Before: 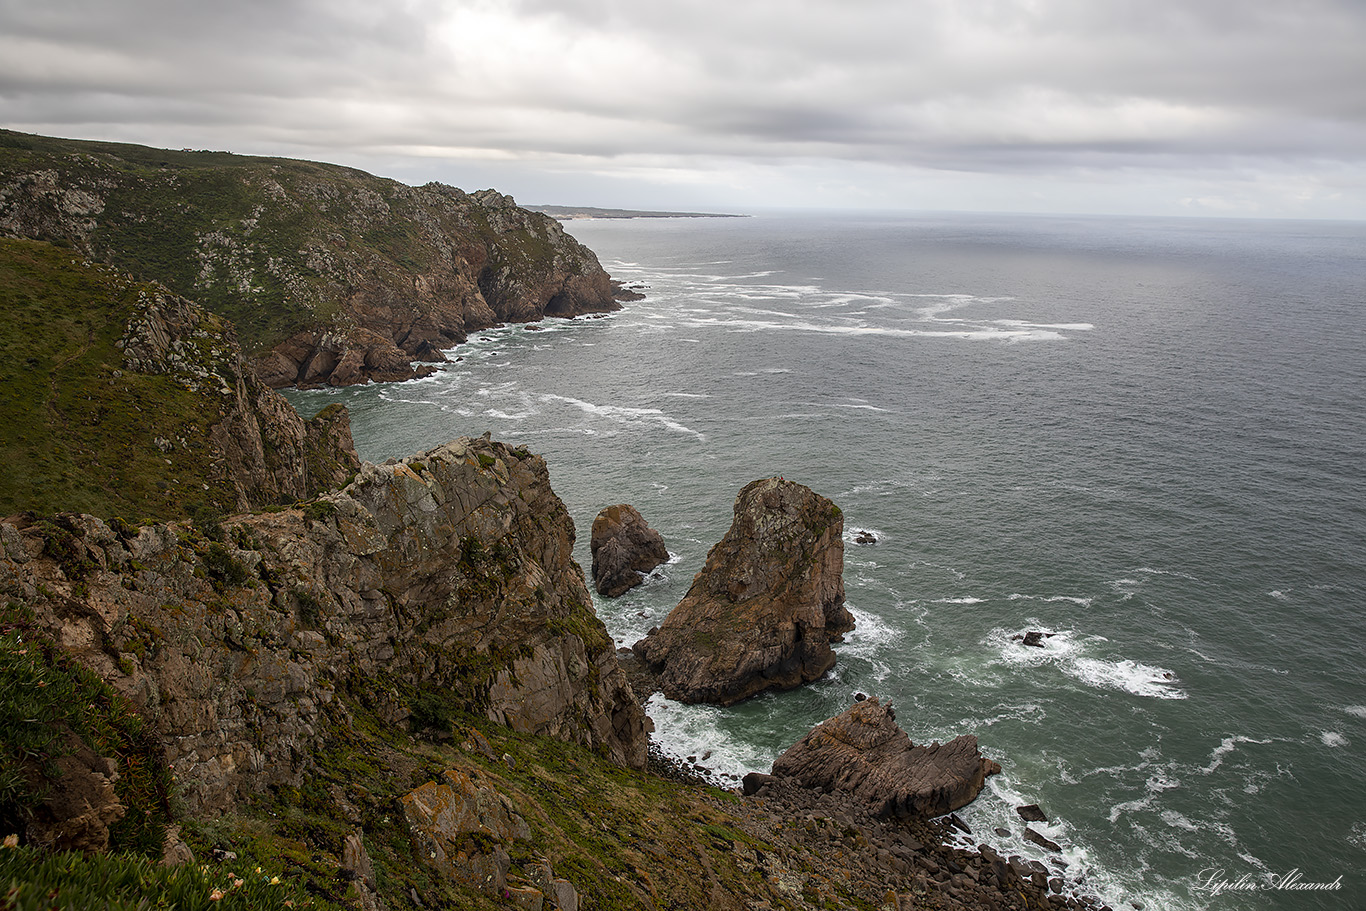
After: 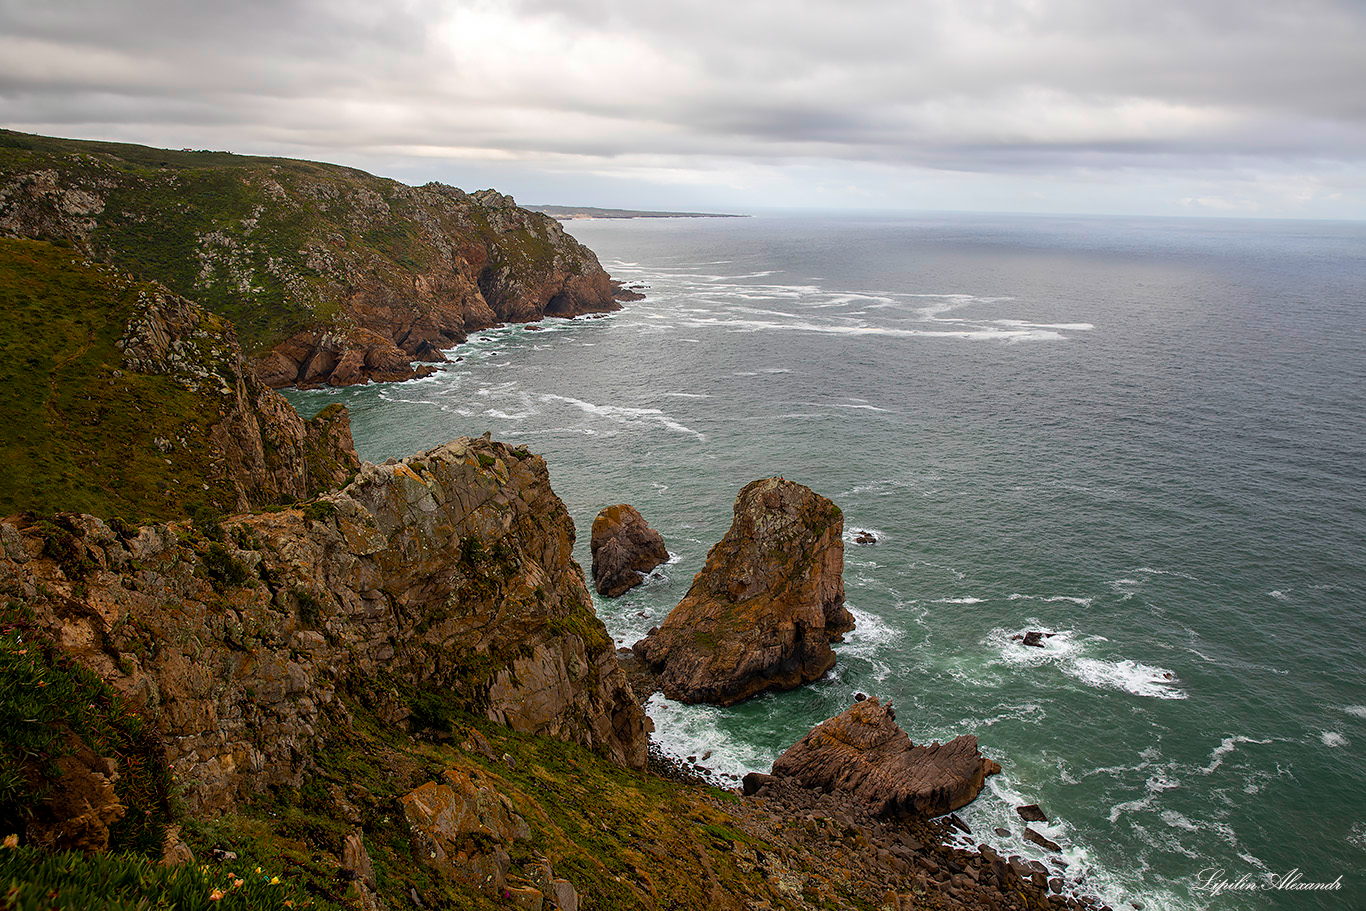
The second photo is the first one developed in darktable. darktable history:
color balance rgb: perceptual saturation grading › global saturation 31.319%, global vibrance 14.209%
